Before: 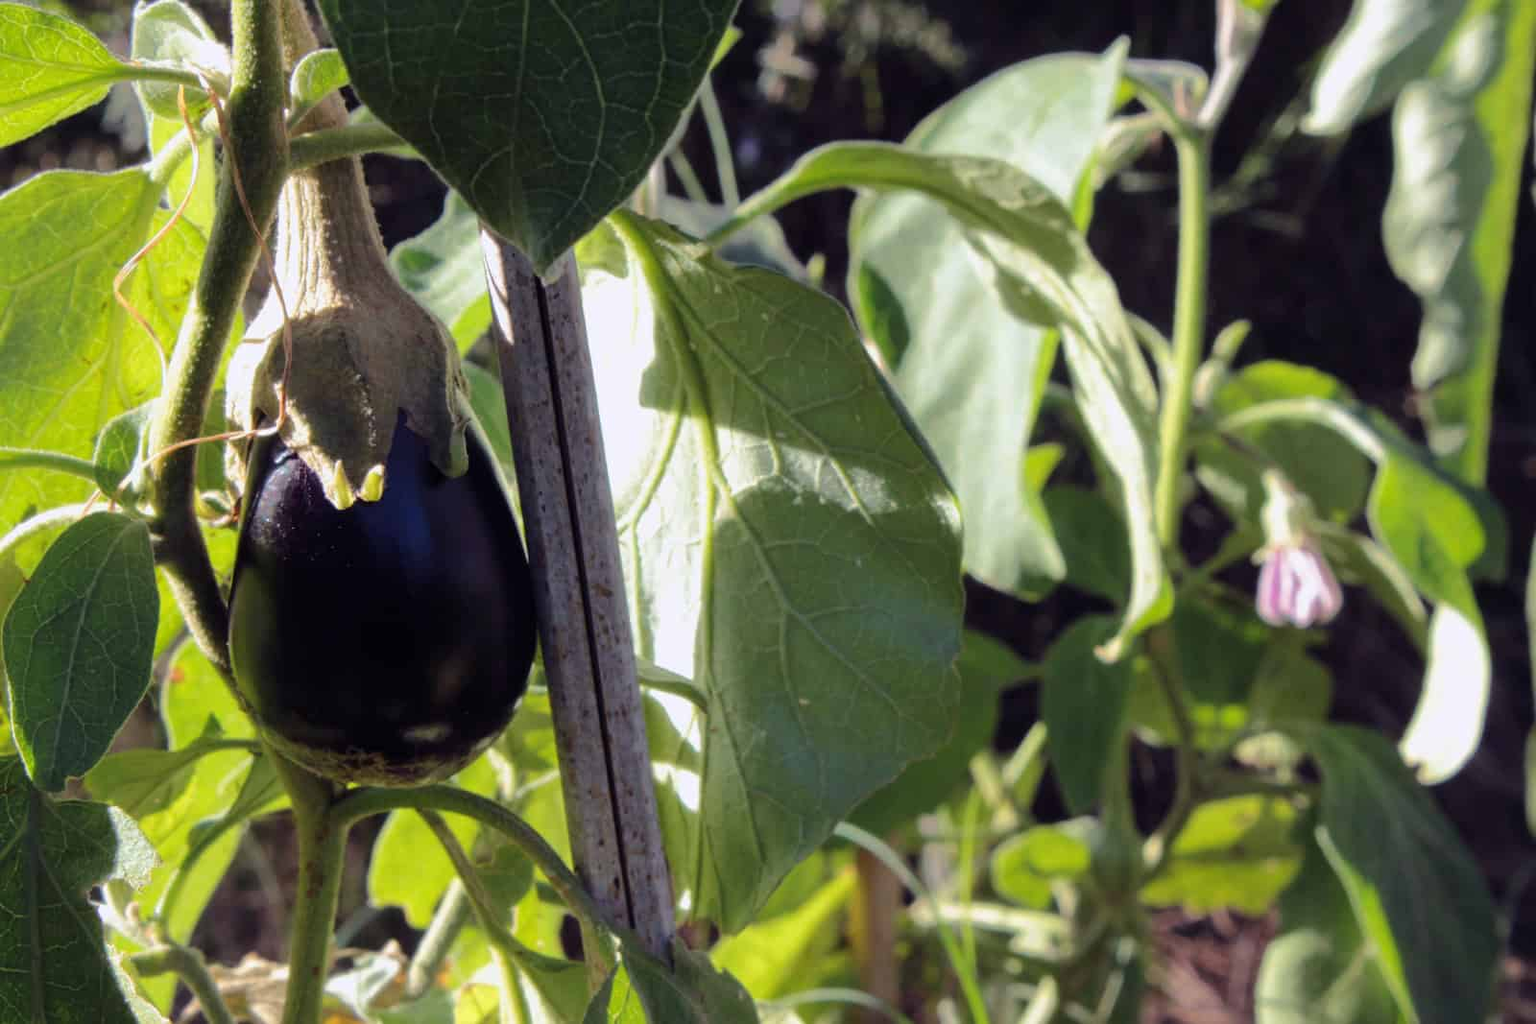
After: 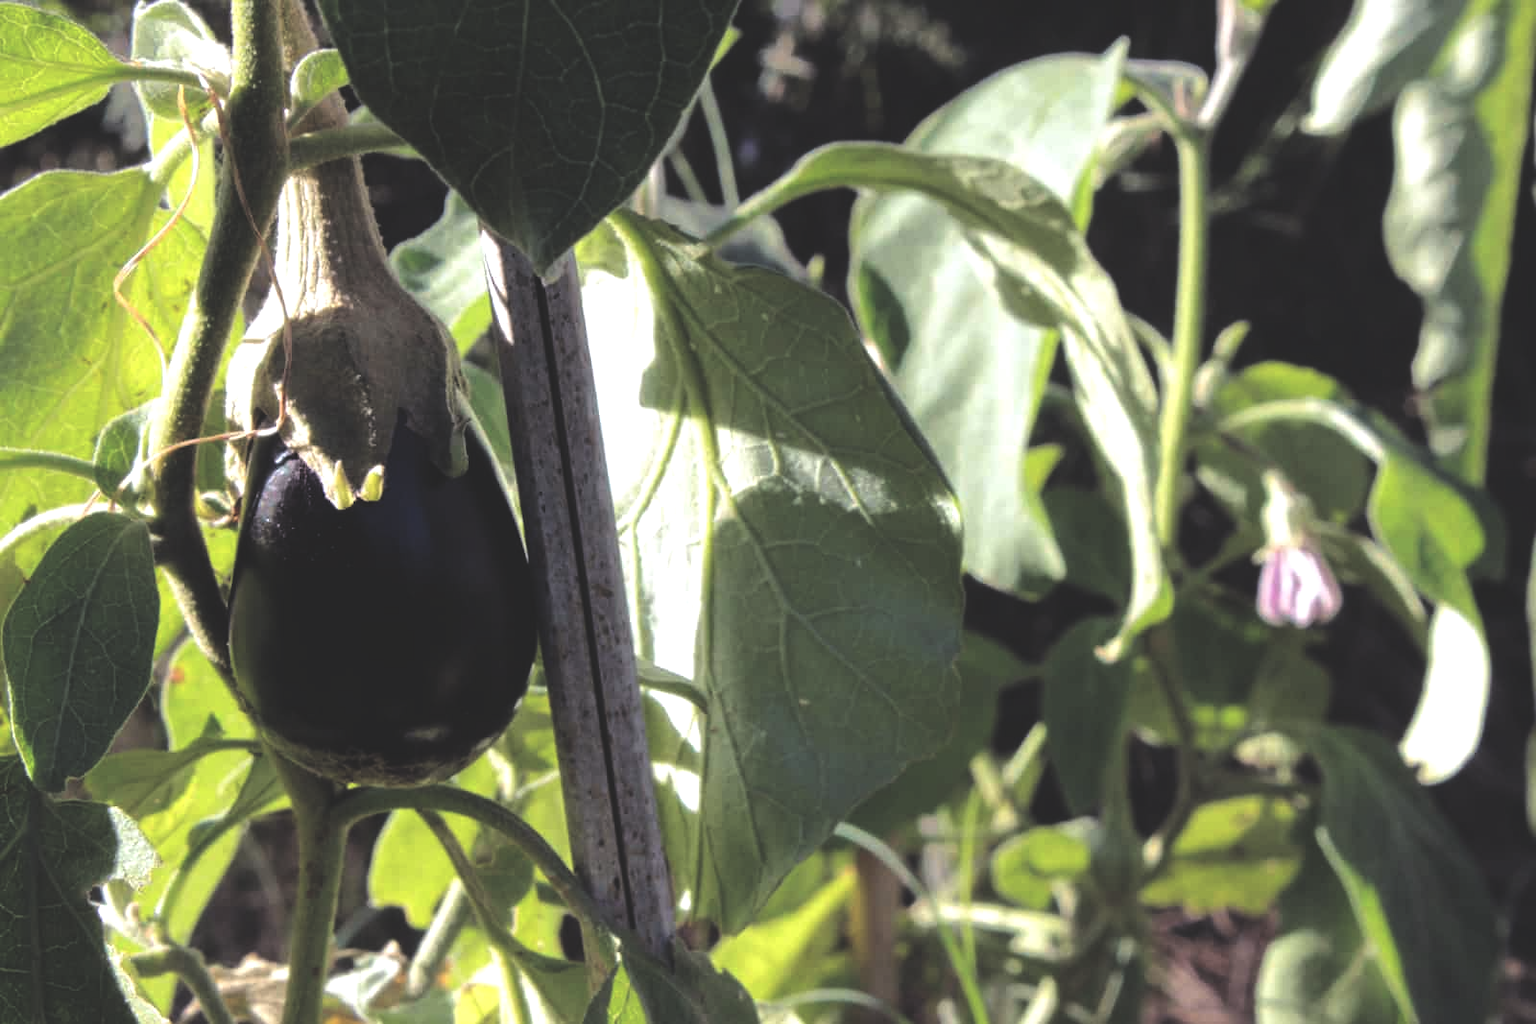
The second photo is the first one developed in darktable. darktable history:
levels: levels [0.182, 0.542, 0.902]
exposure: black level correction -0.063, exposure -0.05 EV, compensate highlight preservation false
